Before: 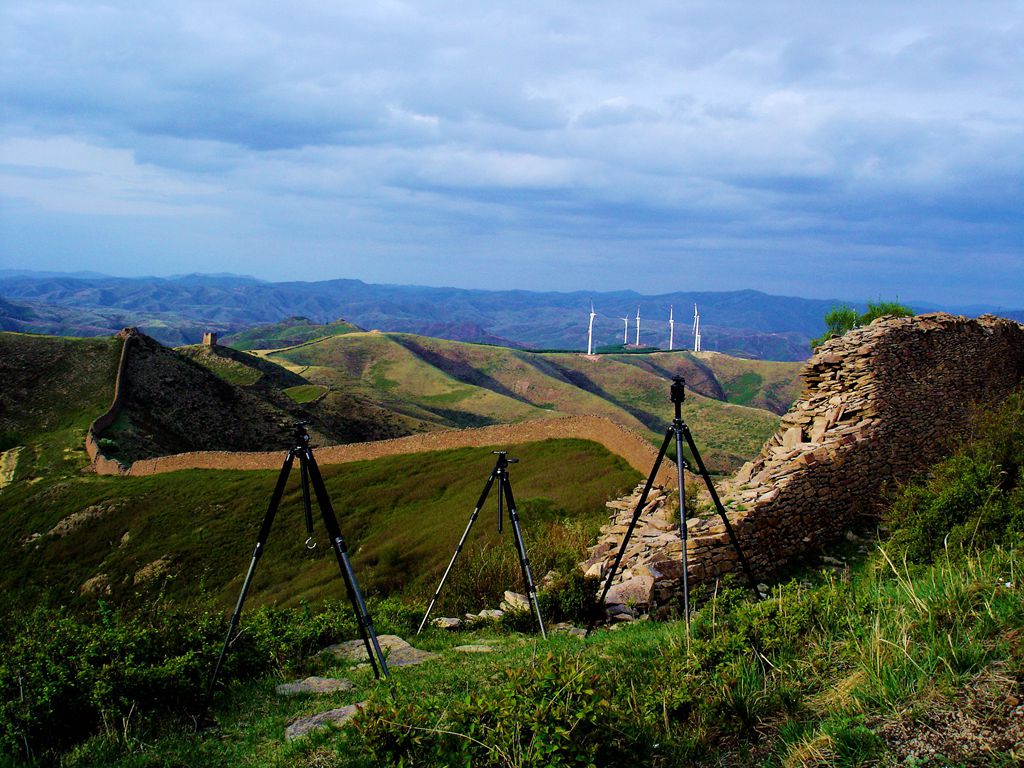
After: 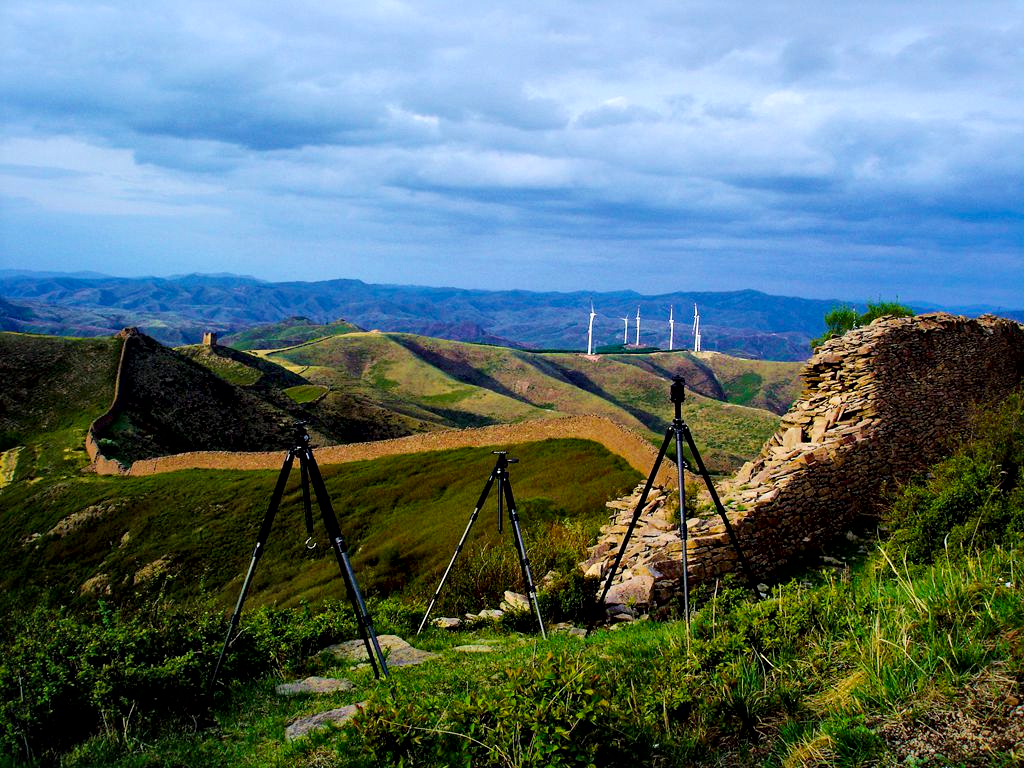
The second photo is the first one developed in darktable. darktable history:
local contrast: mode bilateral grid, contrast 26, coarseness 61, detail 151%, midtone range 0.2
color balance rgb: power › hue 60.59°, perceptual saturation grading › global saturation 24.917%
